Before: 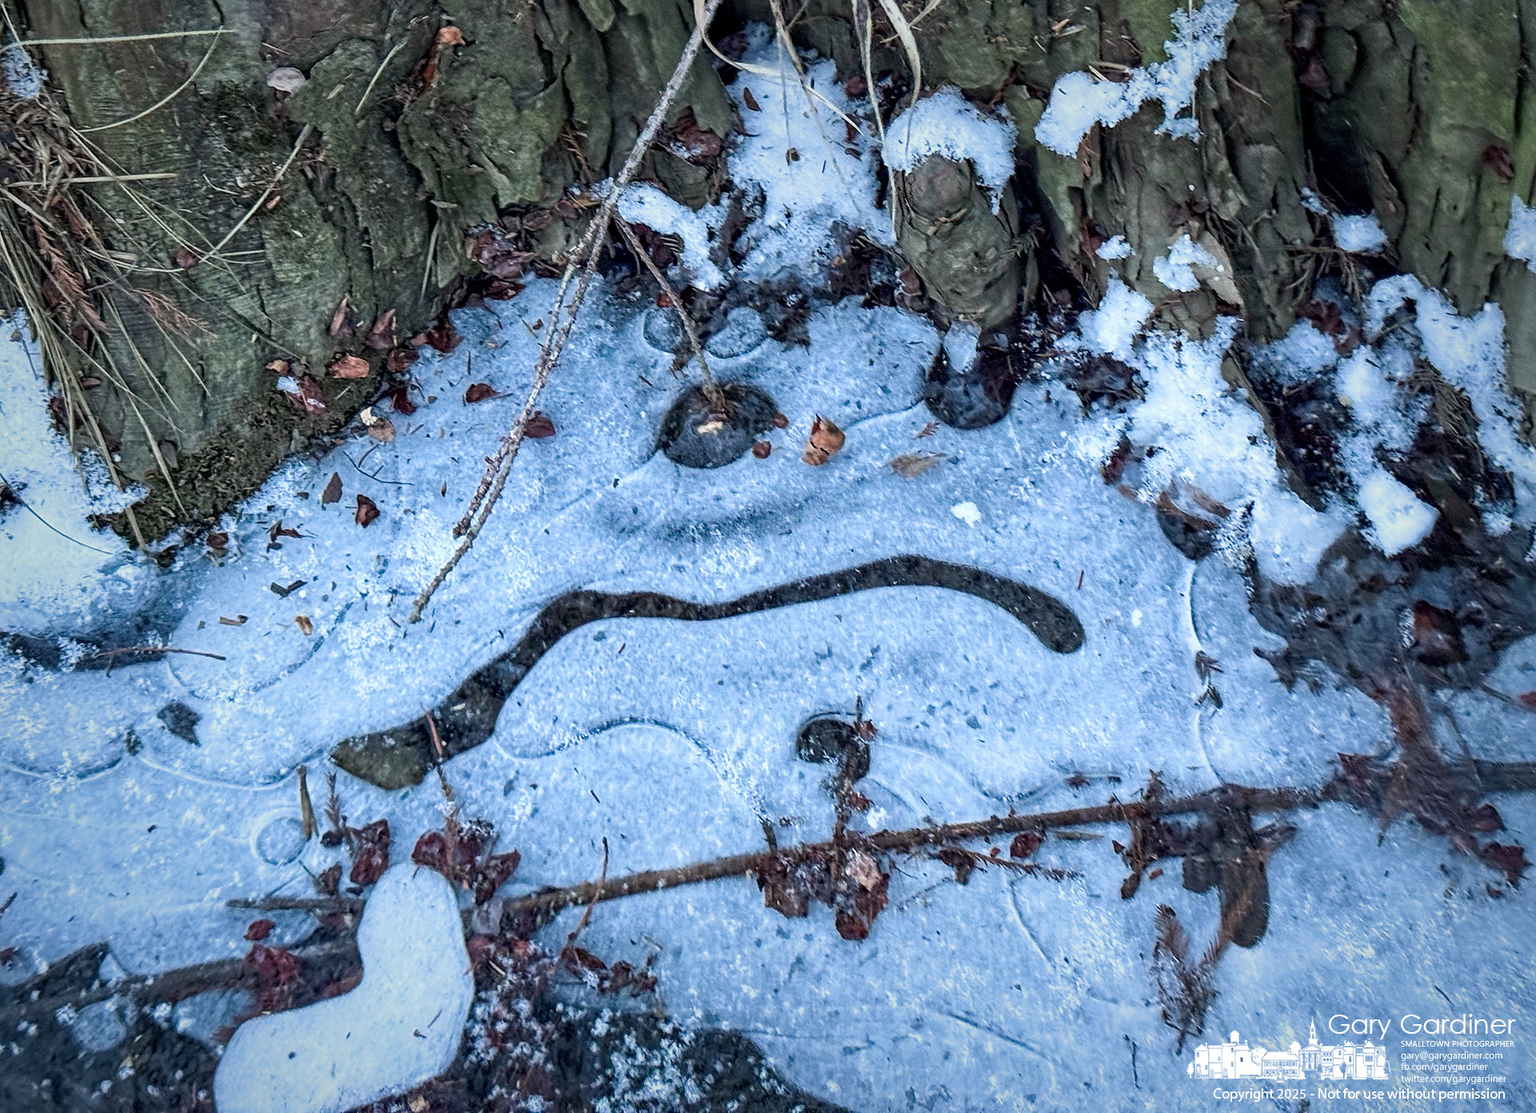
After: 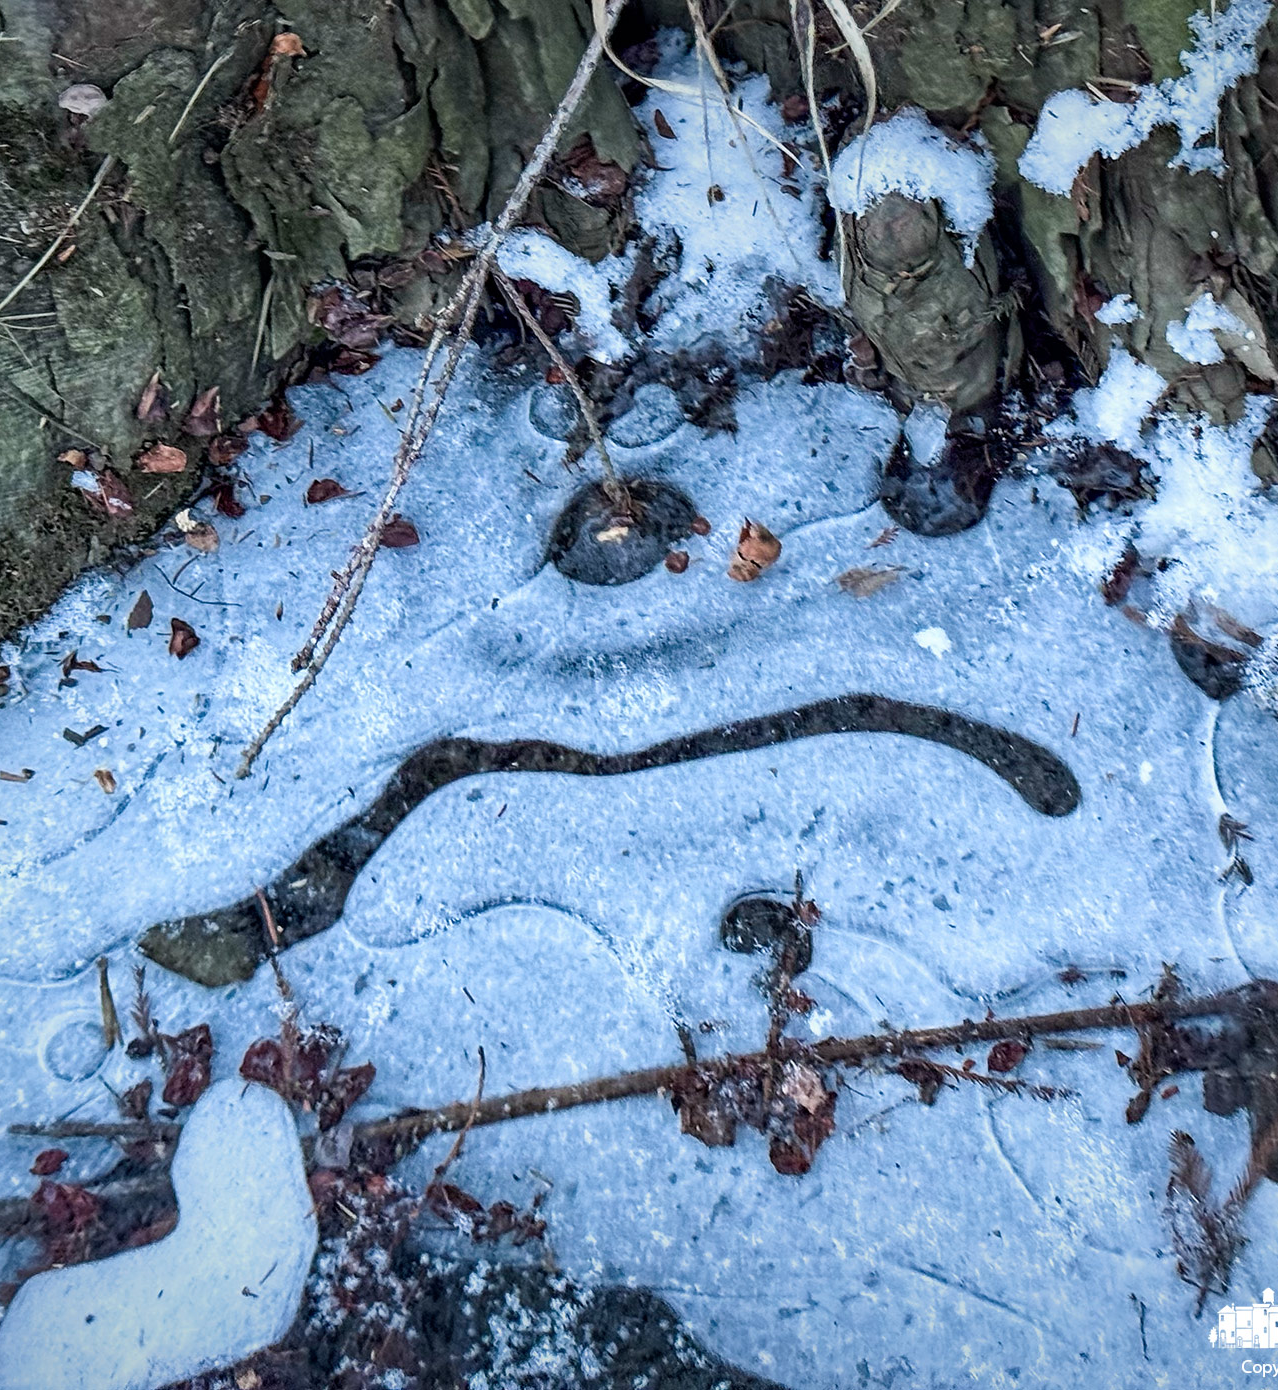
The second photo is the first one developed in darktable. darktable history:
crop and rotate: left 14.333%, right 19.058%
